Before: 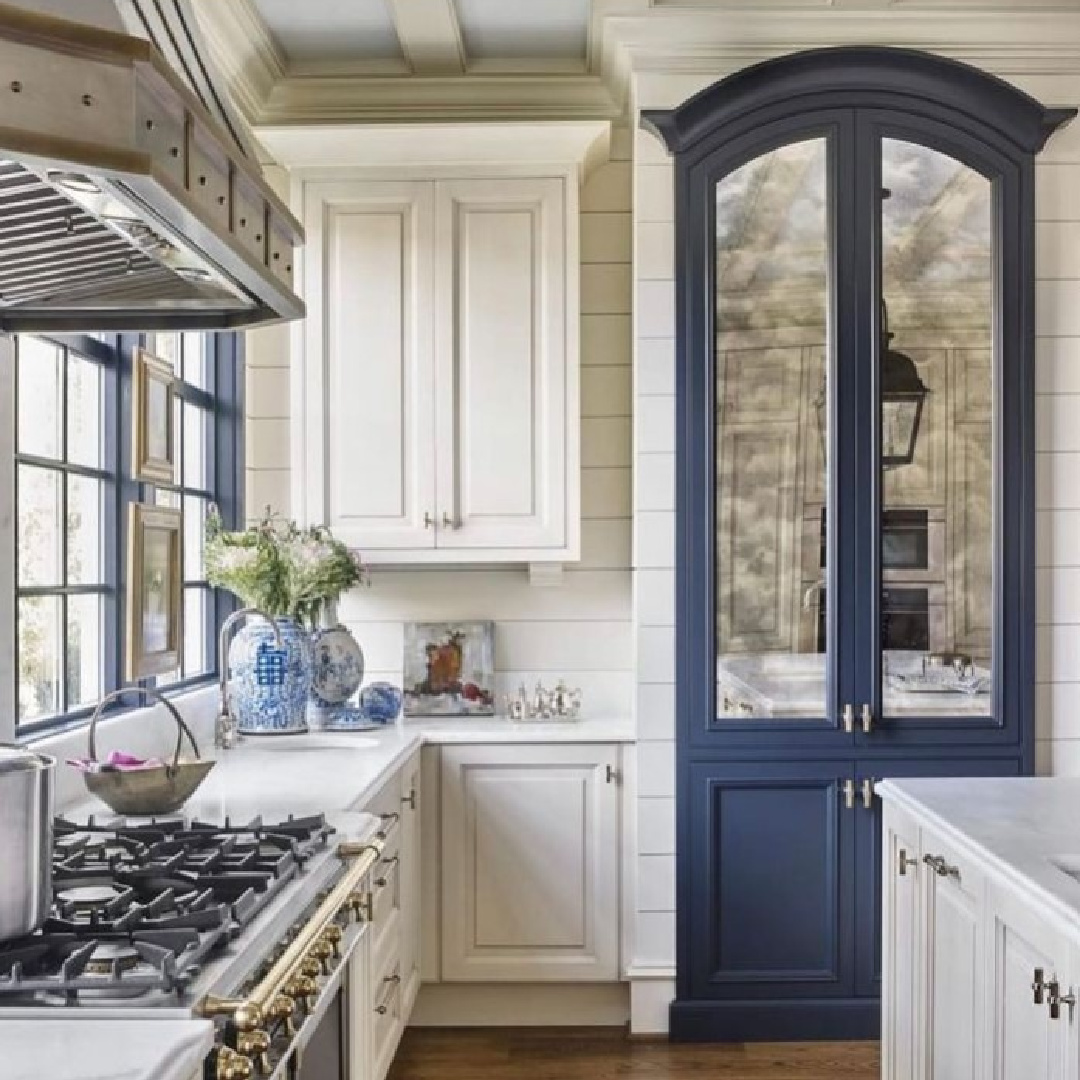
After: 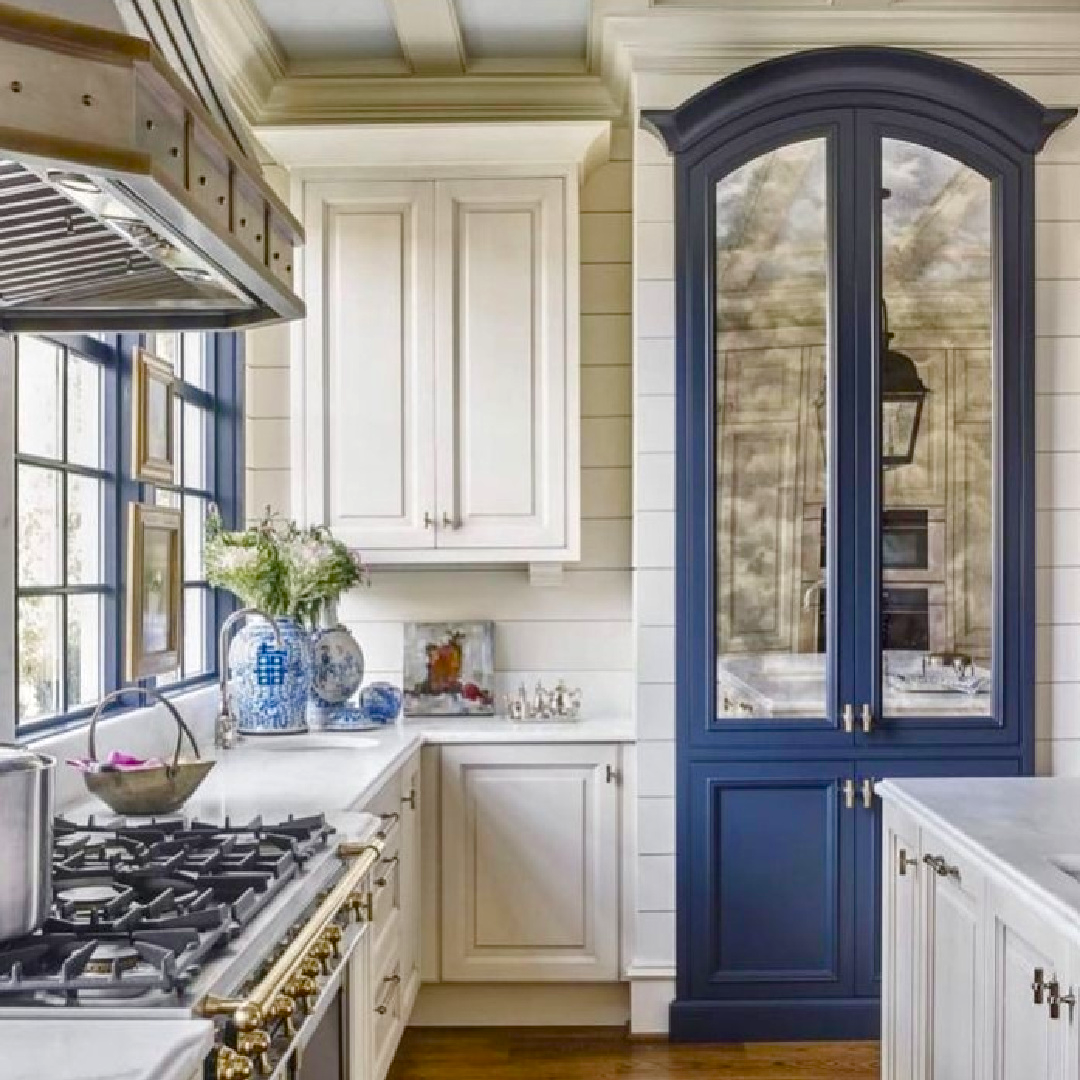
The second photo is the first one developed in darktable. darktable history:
color balance rgb: perceptual saturation grading › global saturation 20%, perceptual saturation grading › highlights -24.923%, perceptual saturation grading › shadows 49.326%, global vibrance 20%
local contrast: detail 118%
